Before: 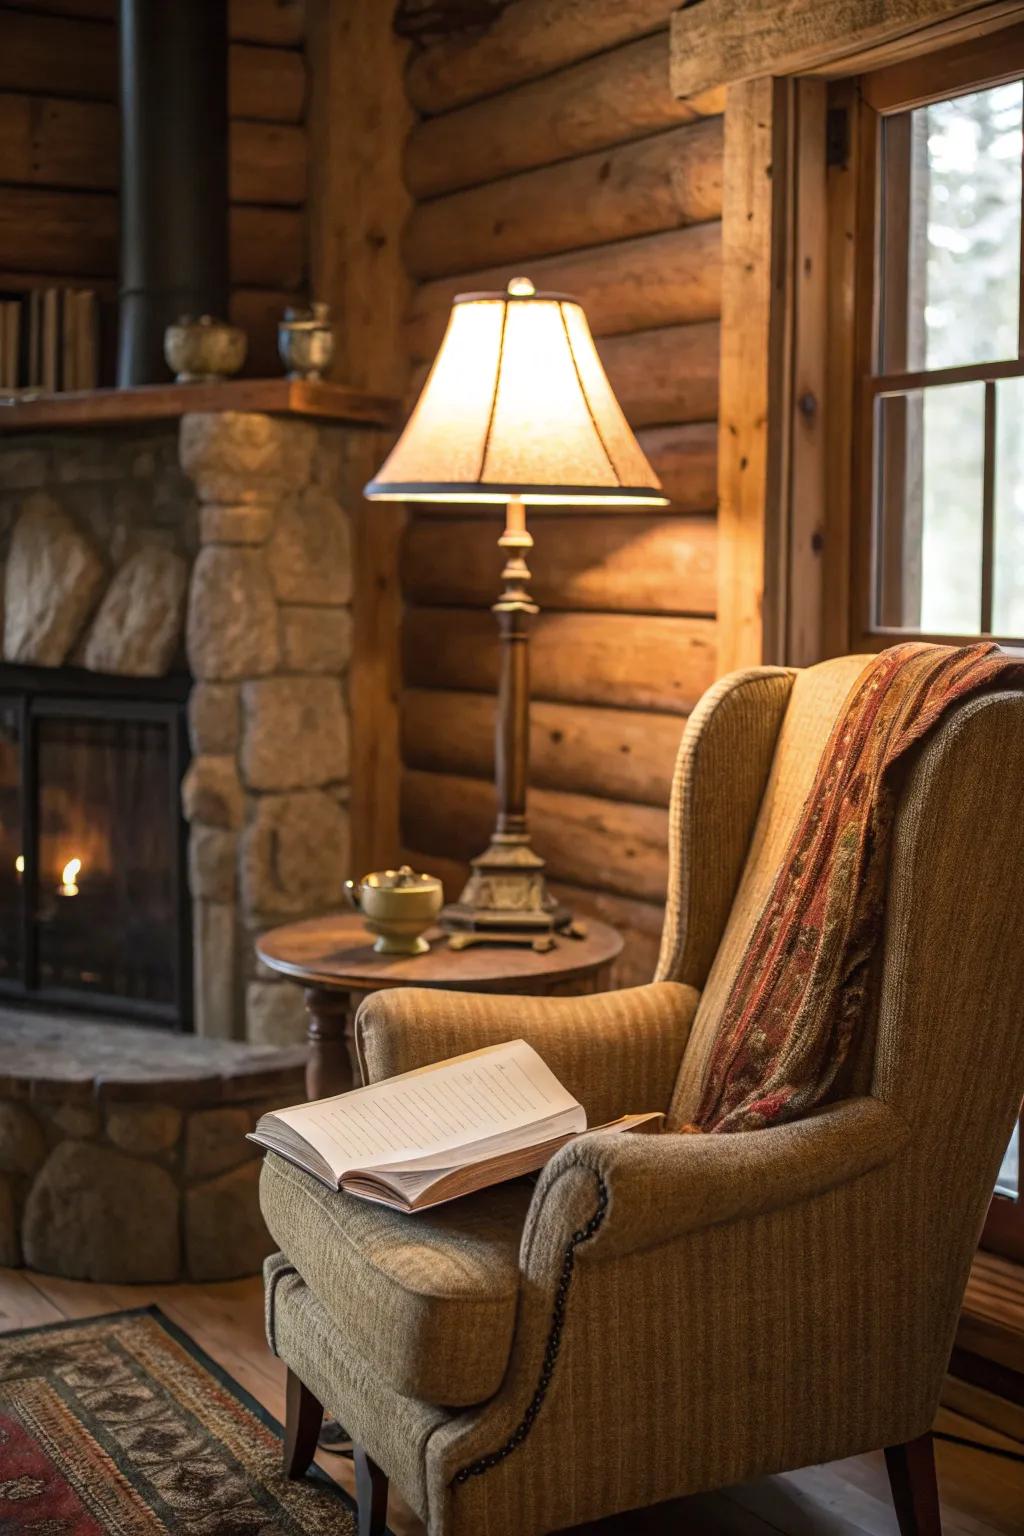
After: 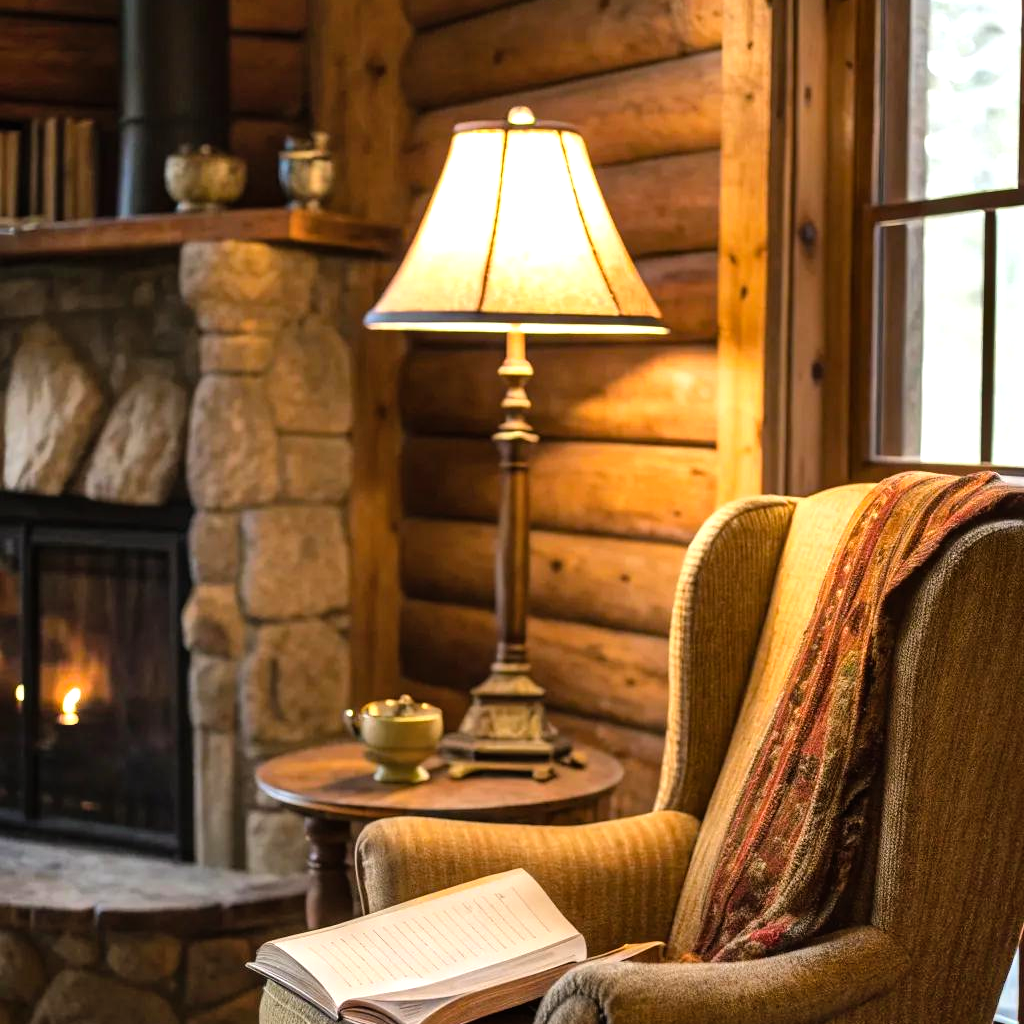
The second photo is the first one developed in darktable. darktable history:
shadows and highlights: white point adjustment 0.084, highlights -71.02, soften with gaussian
exposure: exposure -0.258 EV, compensate highlight preservation false
crop: top 11.168%, bottom 22.133%
tone equalizer: -8 EV -0.762 EV, -7 EV -0.678 EV, -6 EV -0.589 EV, -5 EV -0.401 EV, -3 EV 0.392 EV, -2 EV 0.6 EV, -1 EV 0.679 EV, +0 EV 0.778 EV
color balance rgb: linear chroma grading › global chroma 14.458%, perceptual saturation grading › global saturation 0.293%, global vibrance 5.237%
